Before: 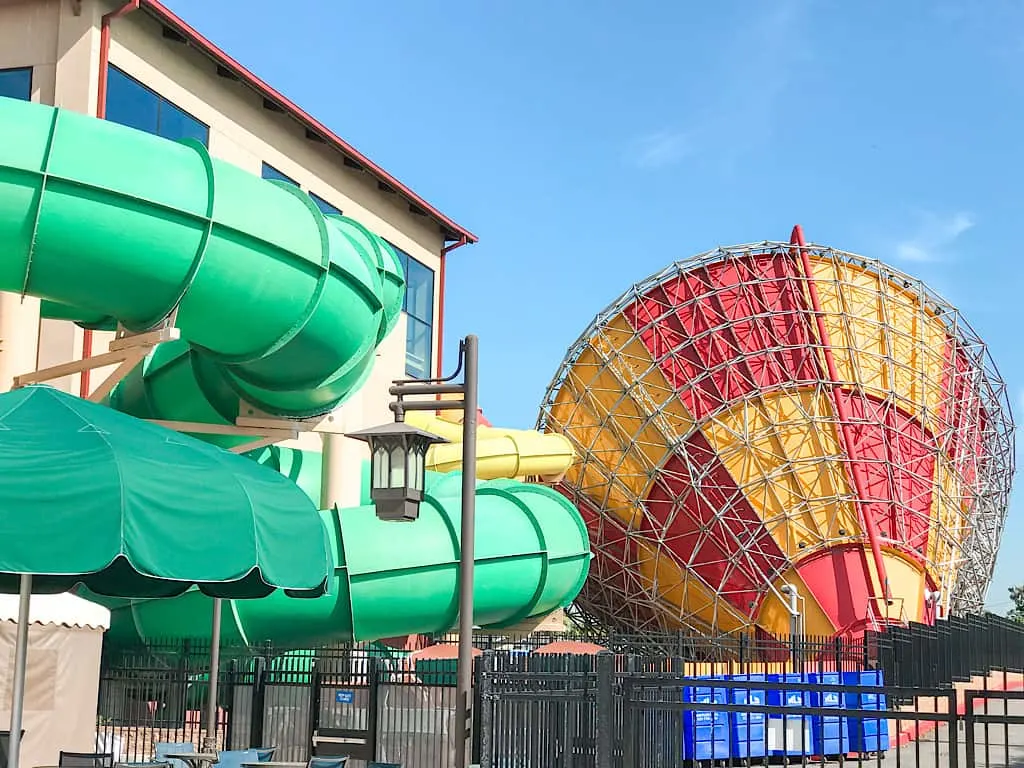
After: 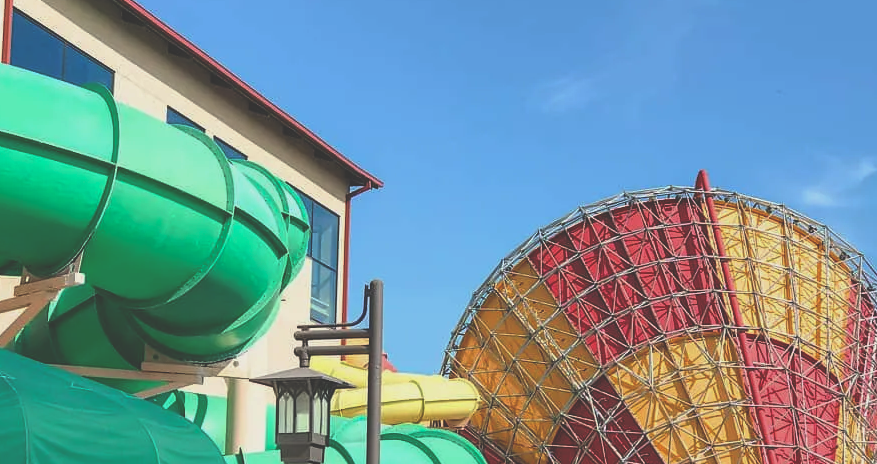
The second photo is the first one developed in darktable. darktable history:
crop and rotate: left 9.345%, top 7.22%, right 4.982%, bottom 32.331%
rgb curve: curves: ch0 [(0, 0.186) (0.314, 0.284) (0.775, 0.708) (1, 1)], compensate middle gray true, preserve colors none
exposure: black level correction -0.014, exposure -0.193 EV, compensate highlight preservation false
